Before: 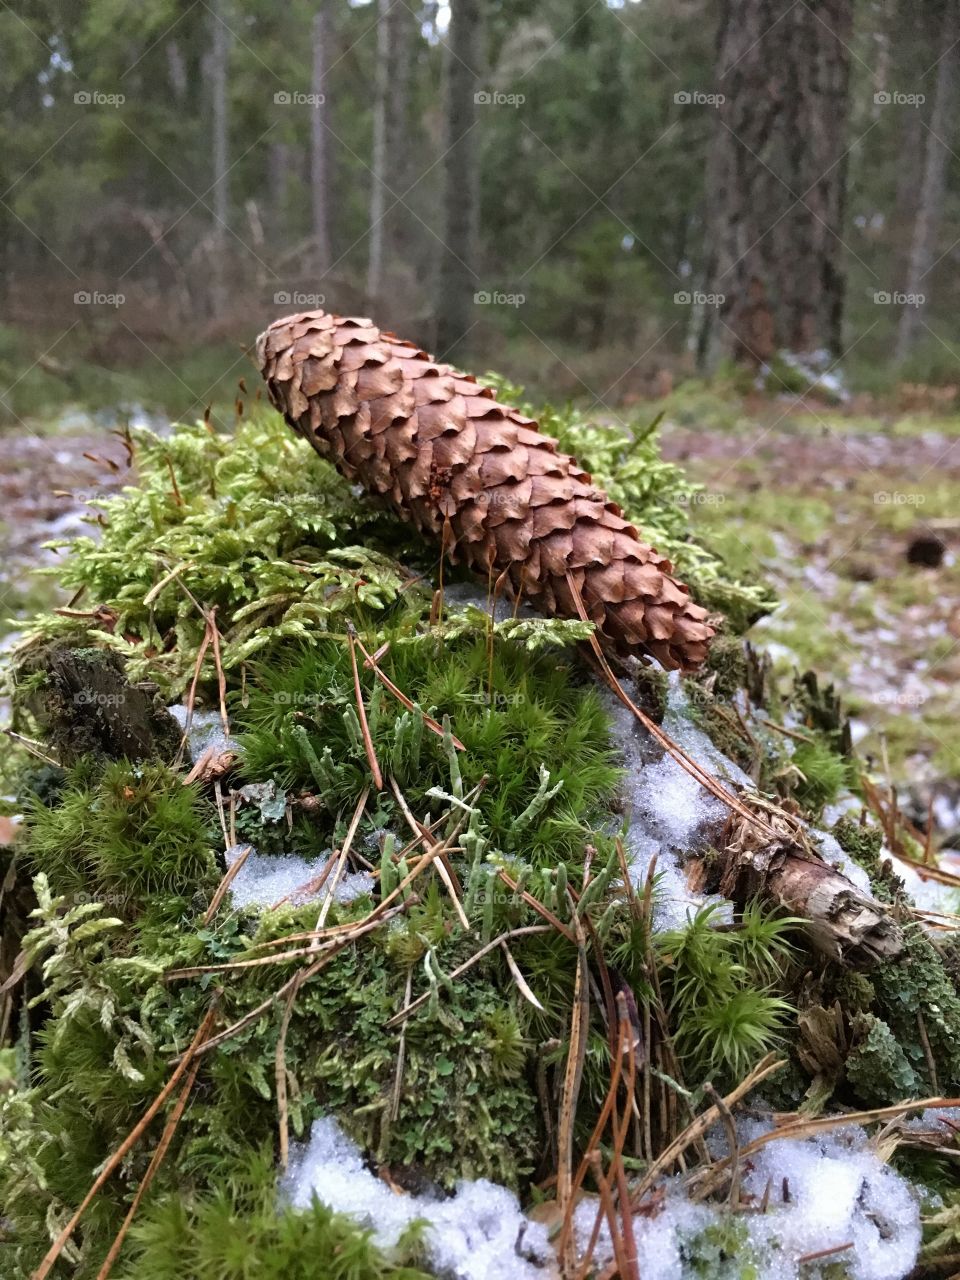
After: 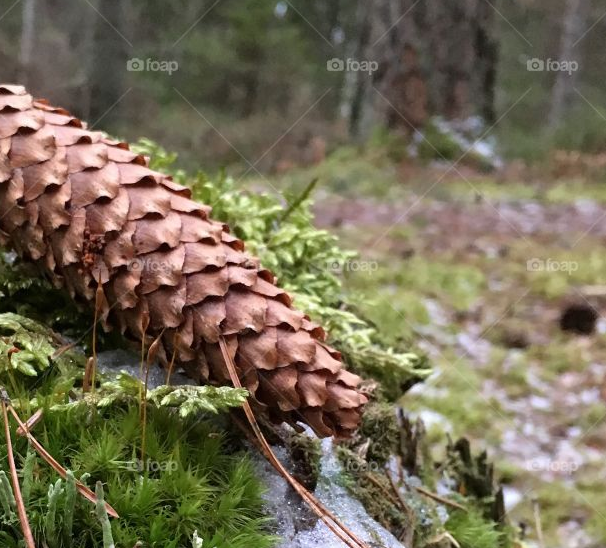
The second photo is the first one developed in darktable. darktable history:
crop: left 36.243%, top 18.263%, right 0.62%, bottom 38.866%
